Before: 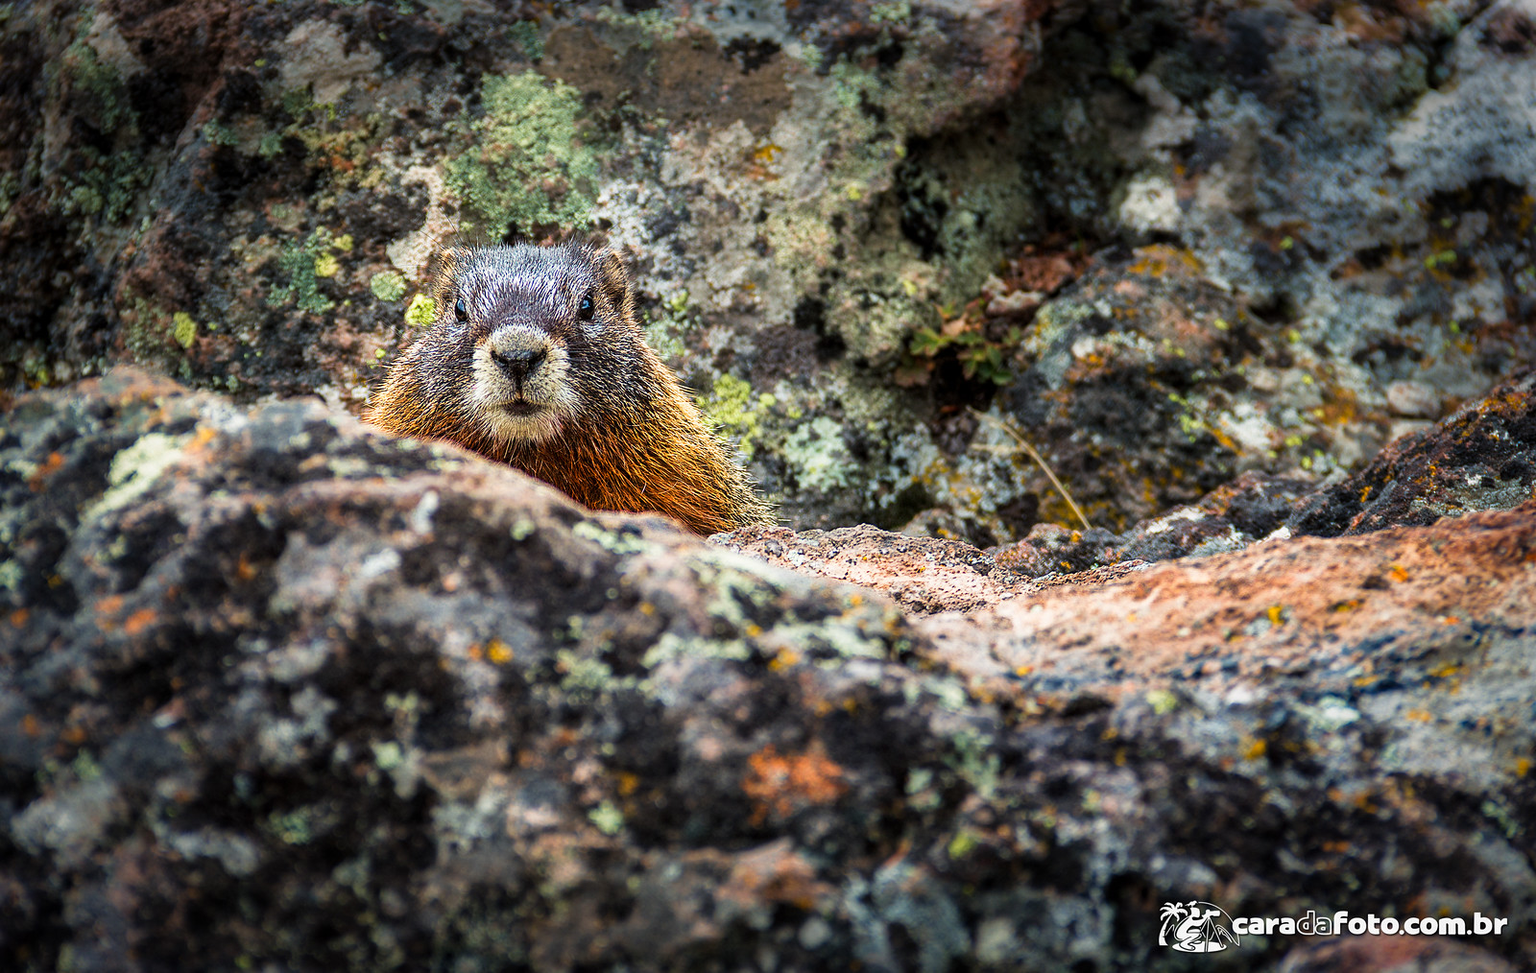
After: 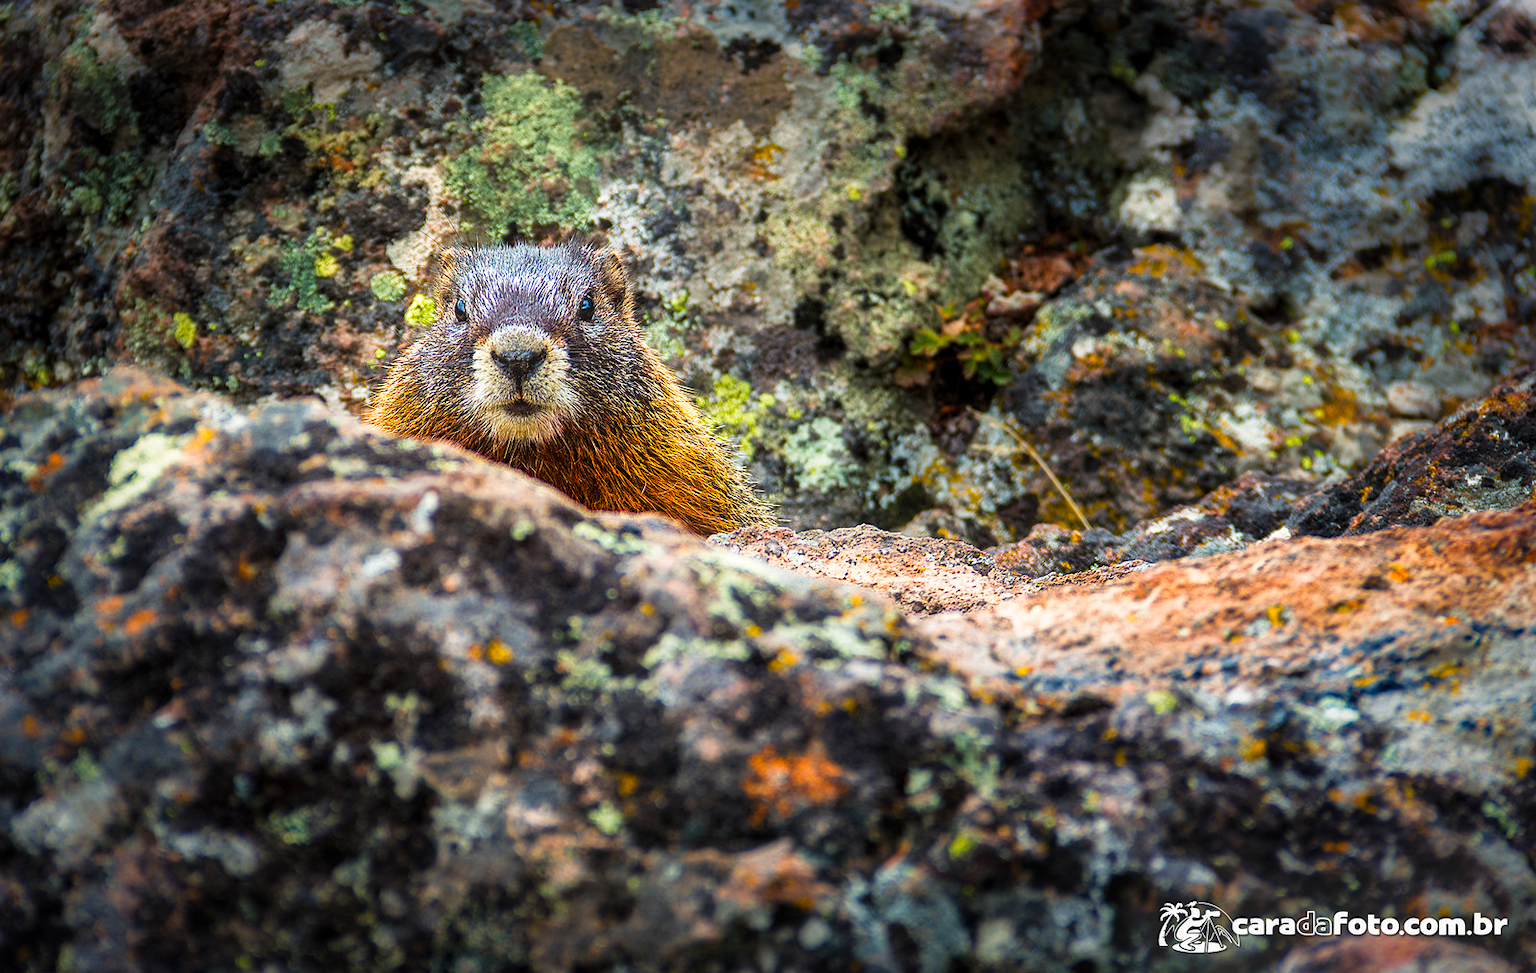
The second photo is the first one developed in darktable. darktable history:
exposure: exposure 0.081 EV, compensate highlight preservation false
bloom: size 9%, threshold 100%, strength 7%
color balance rgb: perceptual saturation grading › global saturation 20%, global vibrance 20%
